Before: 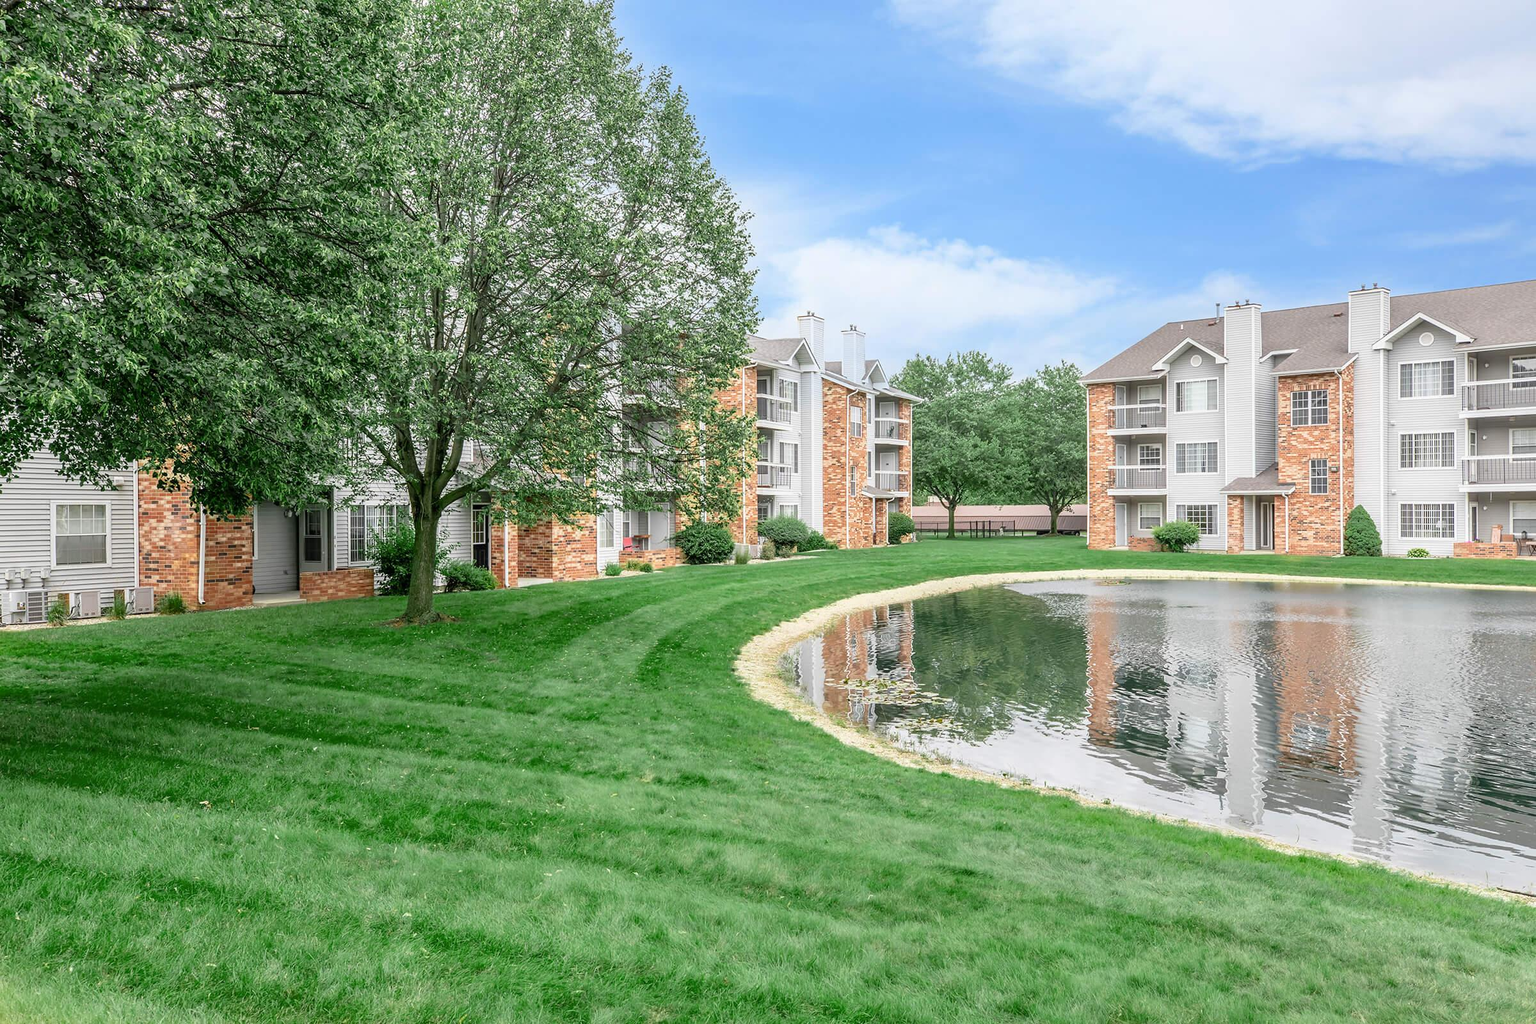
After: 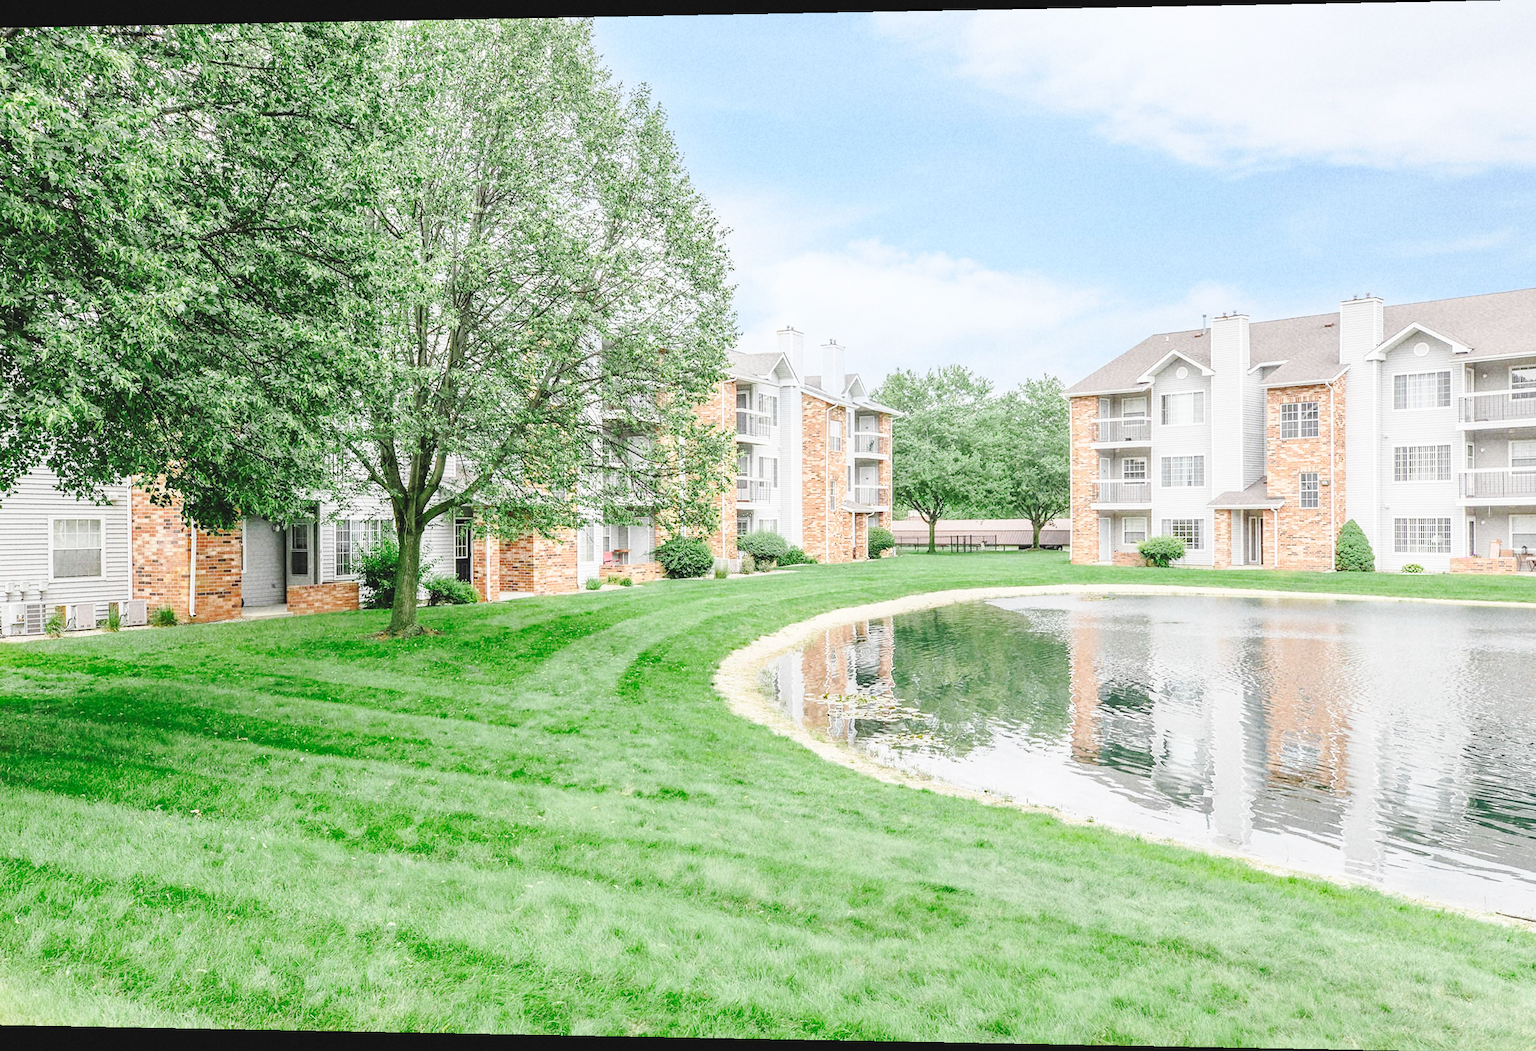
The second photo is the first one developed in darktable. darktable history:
rotate and perspective: lens shift (horizontal) -0.055, automatic cropping off
grain: coarseness 22.88 ISO
base curve: curves: ch0 [(0, 0.007) (0.028, 0.063) (0.121, 0.311) (0.46, 0.743) (0.859, 0.957) (1, 1)], preserve colors none
